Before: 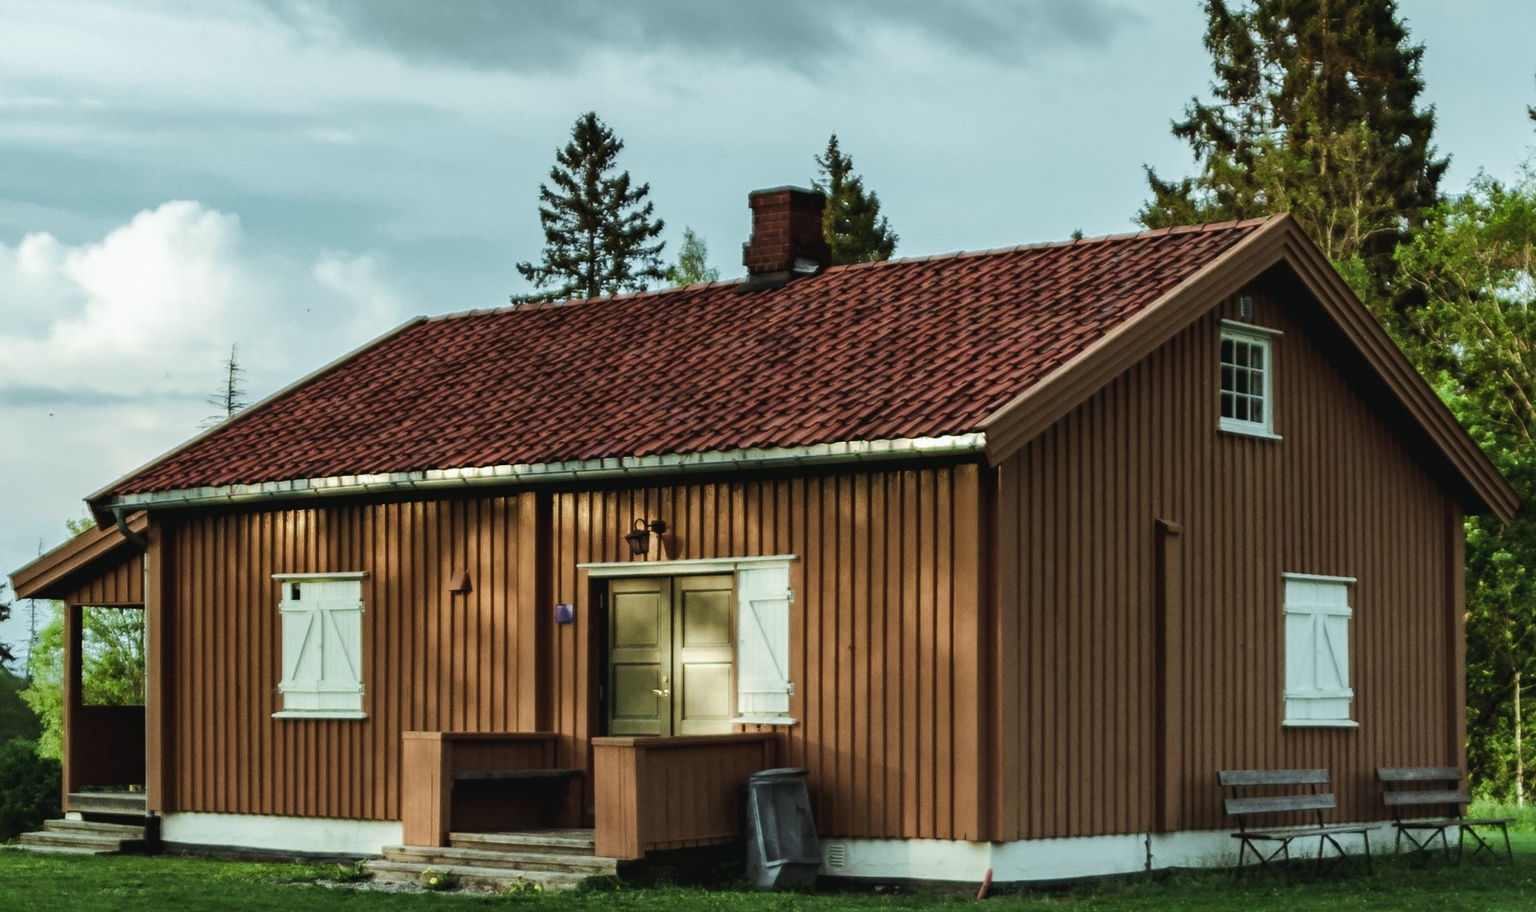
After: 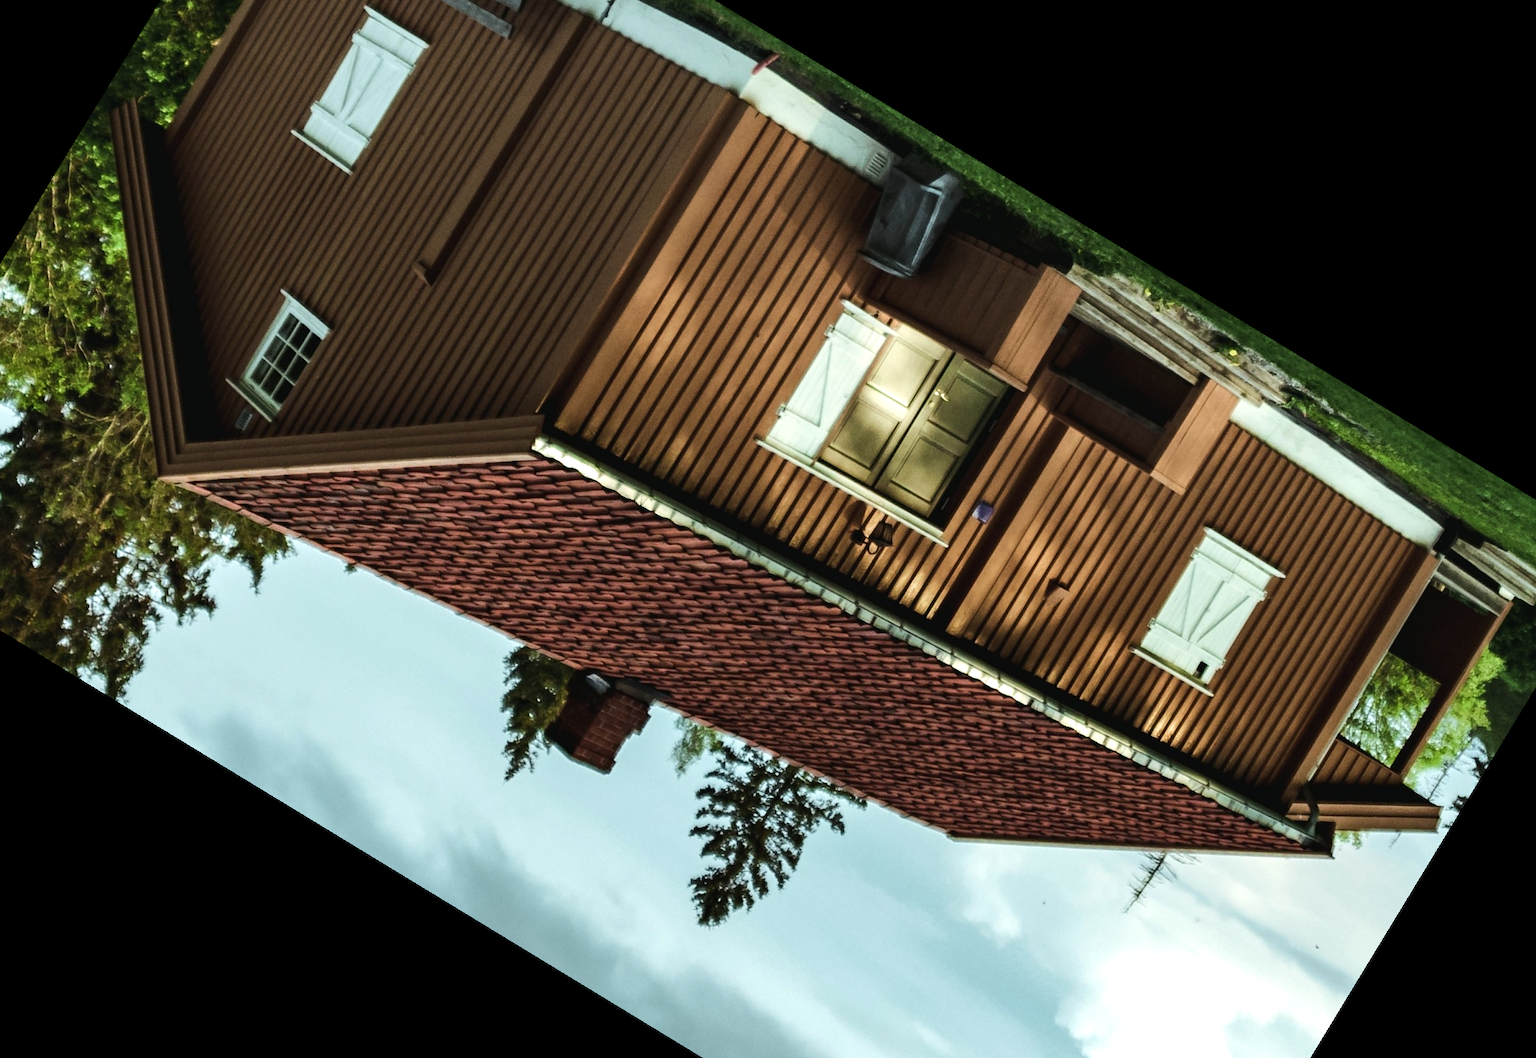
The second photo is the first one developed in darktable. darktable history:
crop and rotate: angle 148.68°, left 9.111%, top 15.603%, right 4.588%, bottom 17.041%
tone equalizer: -8 EV -0.417 EV, -7 EV -0.389 EV, -6 EV -0.333 EV, -5 EV -0.222 EV, -3 EV 0.222 EV, -2 EV 0.333 EV, -1 EV 0.389 EV, +0 EV 0.417 EV, edges refinement/feathering 500, mask exposure compensation -1.57 EV, preserve details no
